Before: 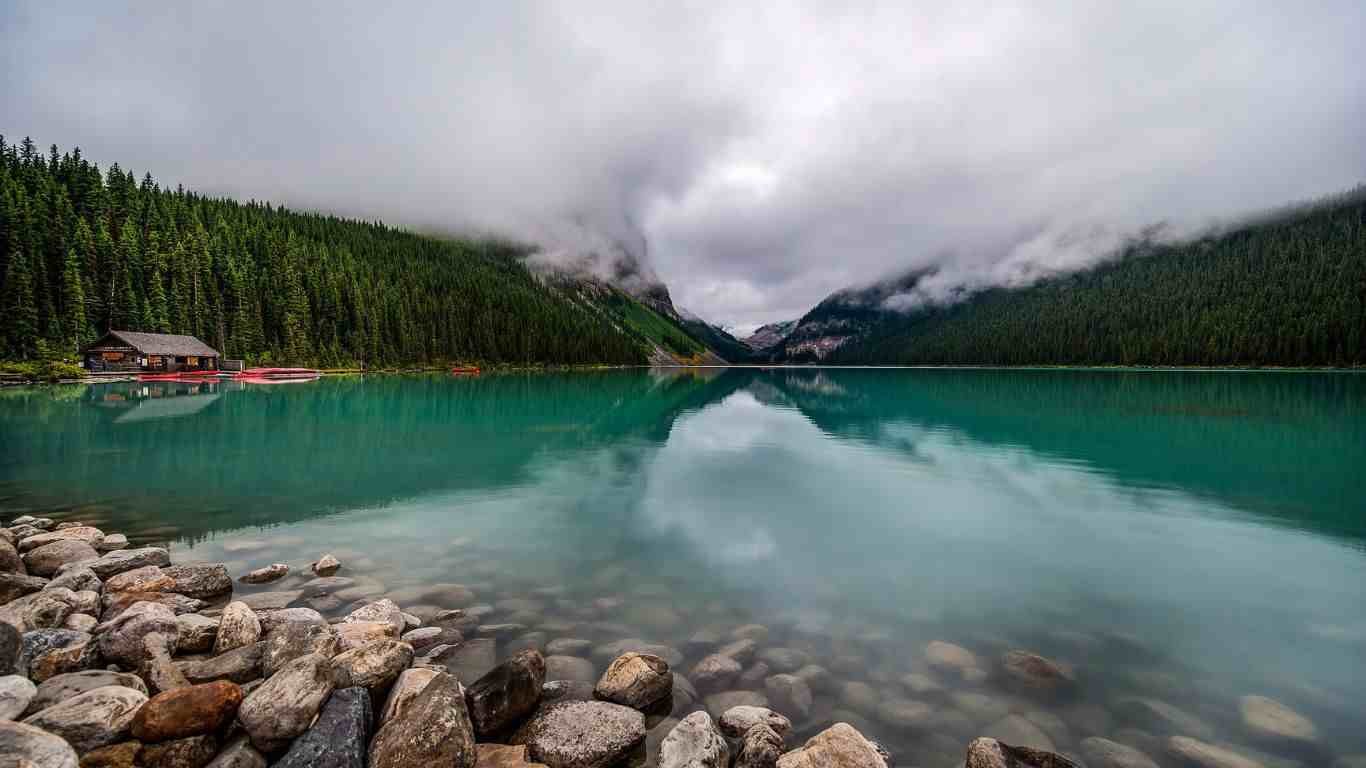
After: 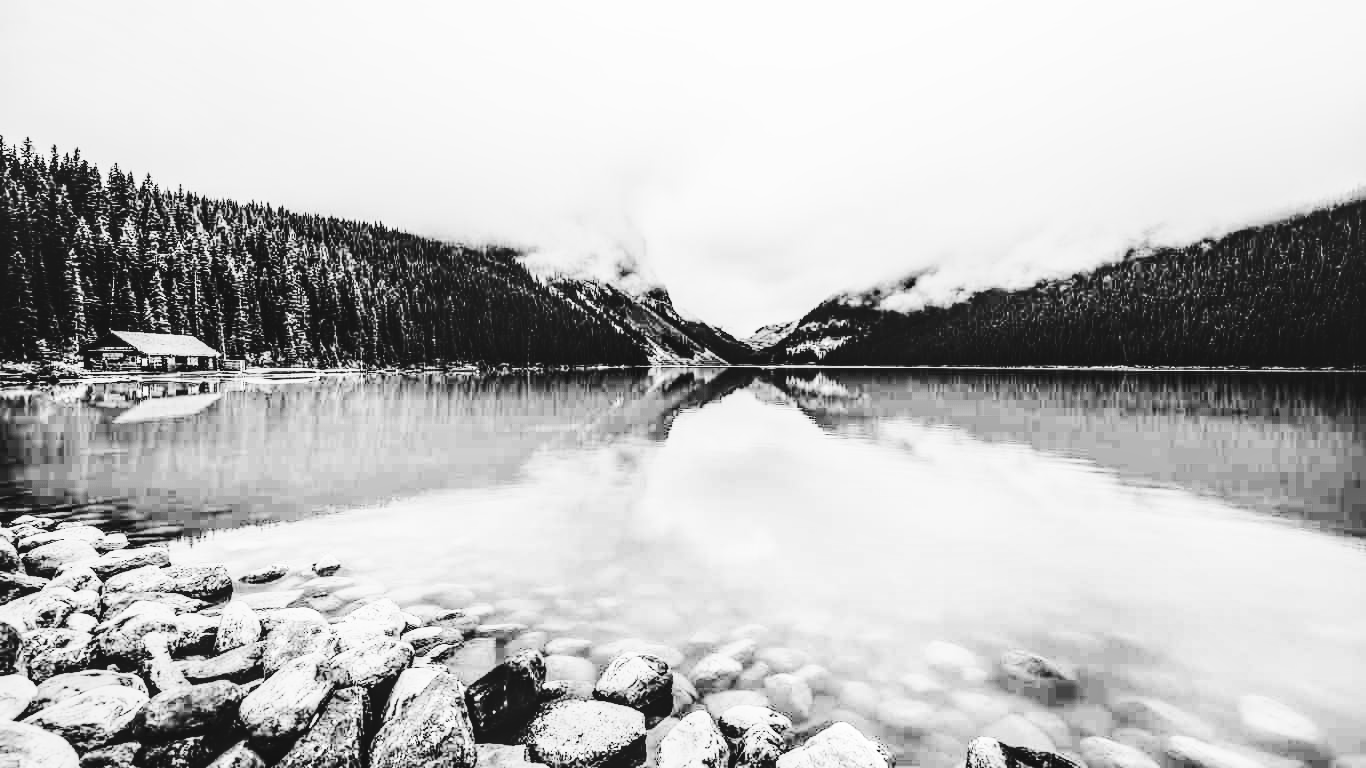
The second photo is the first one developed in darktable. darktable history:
local contrast: on, module defaults
contrast brightness saturation: contrast 0.4, brightness 0.1, saturation 0.21
monochrome: on, module defaults
base curve: curves: ch0 [(0, 0) (0.007, 0.004) (0.027, 0.03) (0.046, 0.07) (0.207, 0.54) (0.442, 0.872) (0.673, 0.972) (1, 1)], preserve colors none
tone equalizer: -8 EV 0.001 EV, -7 EV -0.004 EV, -6 EV 0.009 EV, -5 EV 0.032 EV, -4 EV 0.276 EV, -3 EV 0.644 EV, -2 EV 0.584 EV, -1 EV 0.187 EV, +0 EV 0.024 EV
tone curve: curves: ch0 [(0, 0) (0.003, 0.026) (0.011, 0.03) (0.025, 0.038) (0.044, 0.046) (0.069, 0.055) (0.1, 0.075) (0.136, 0.114) (0.177, 0.158) (0.224, 0.215) (0.277, 0.296) (0.335, 0.386) (0.399, 0.479) (0.468, 0.568) (0.543, 0.637) (0.623, 0.707) (0.709, 0.773) (0.801, 0.834) (0.898, 0.896) (1, 1)], preserve colors none
